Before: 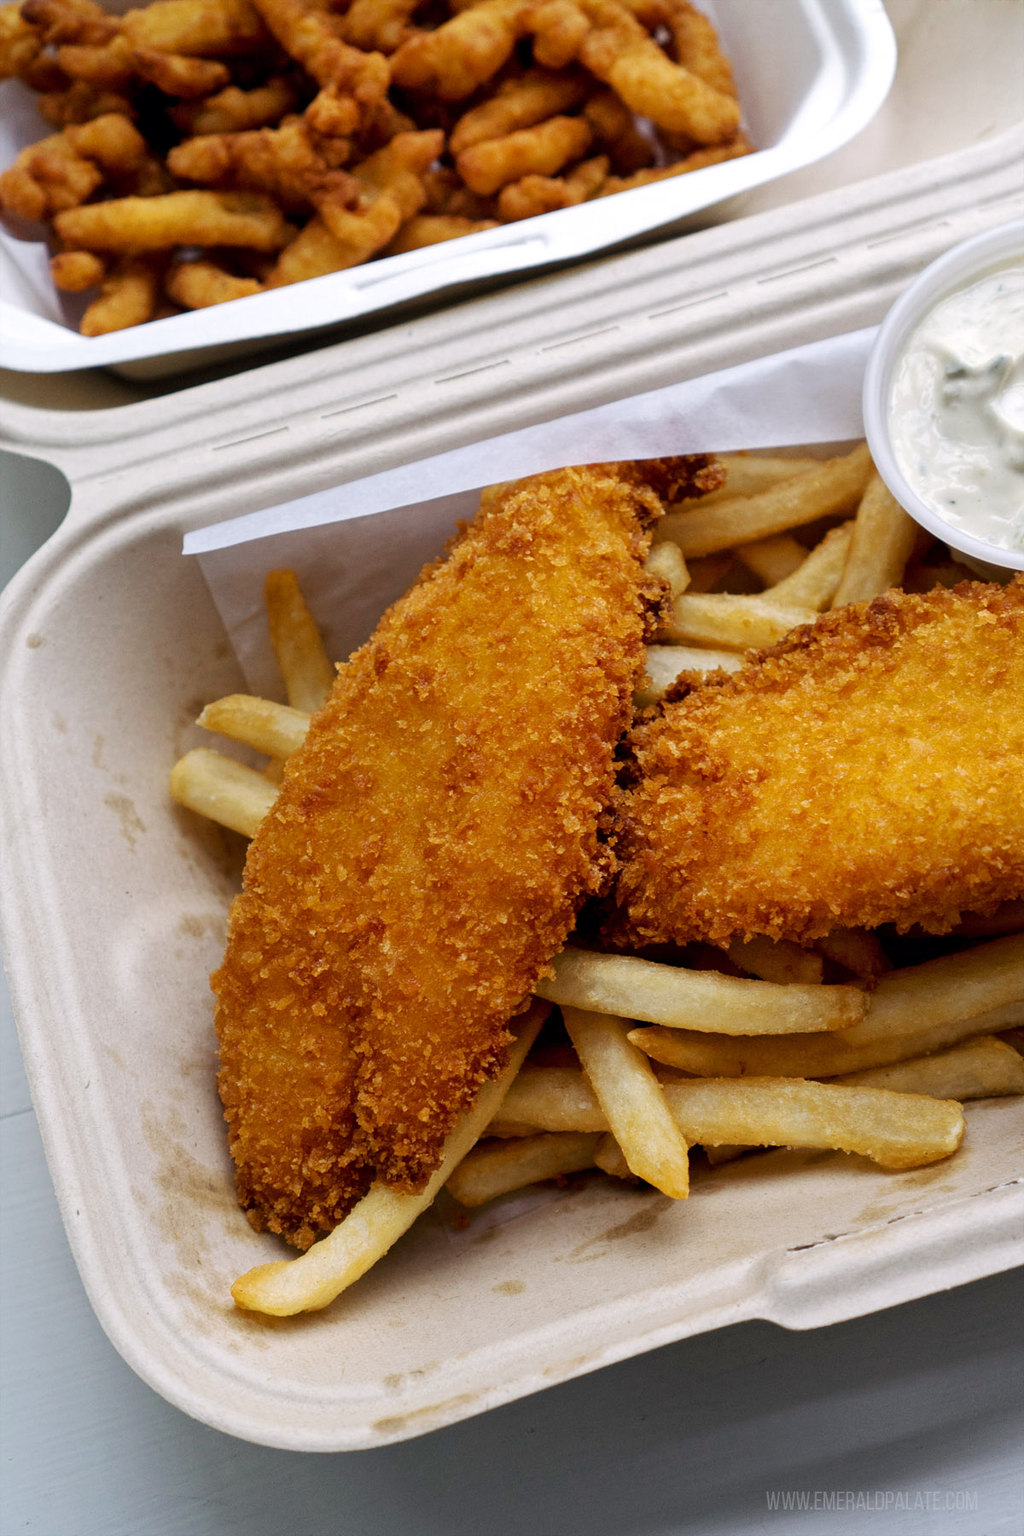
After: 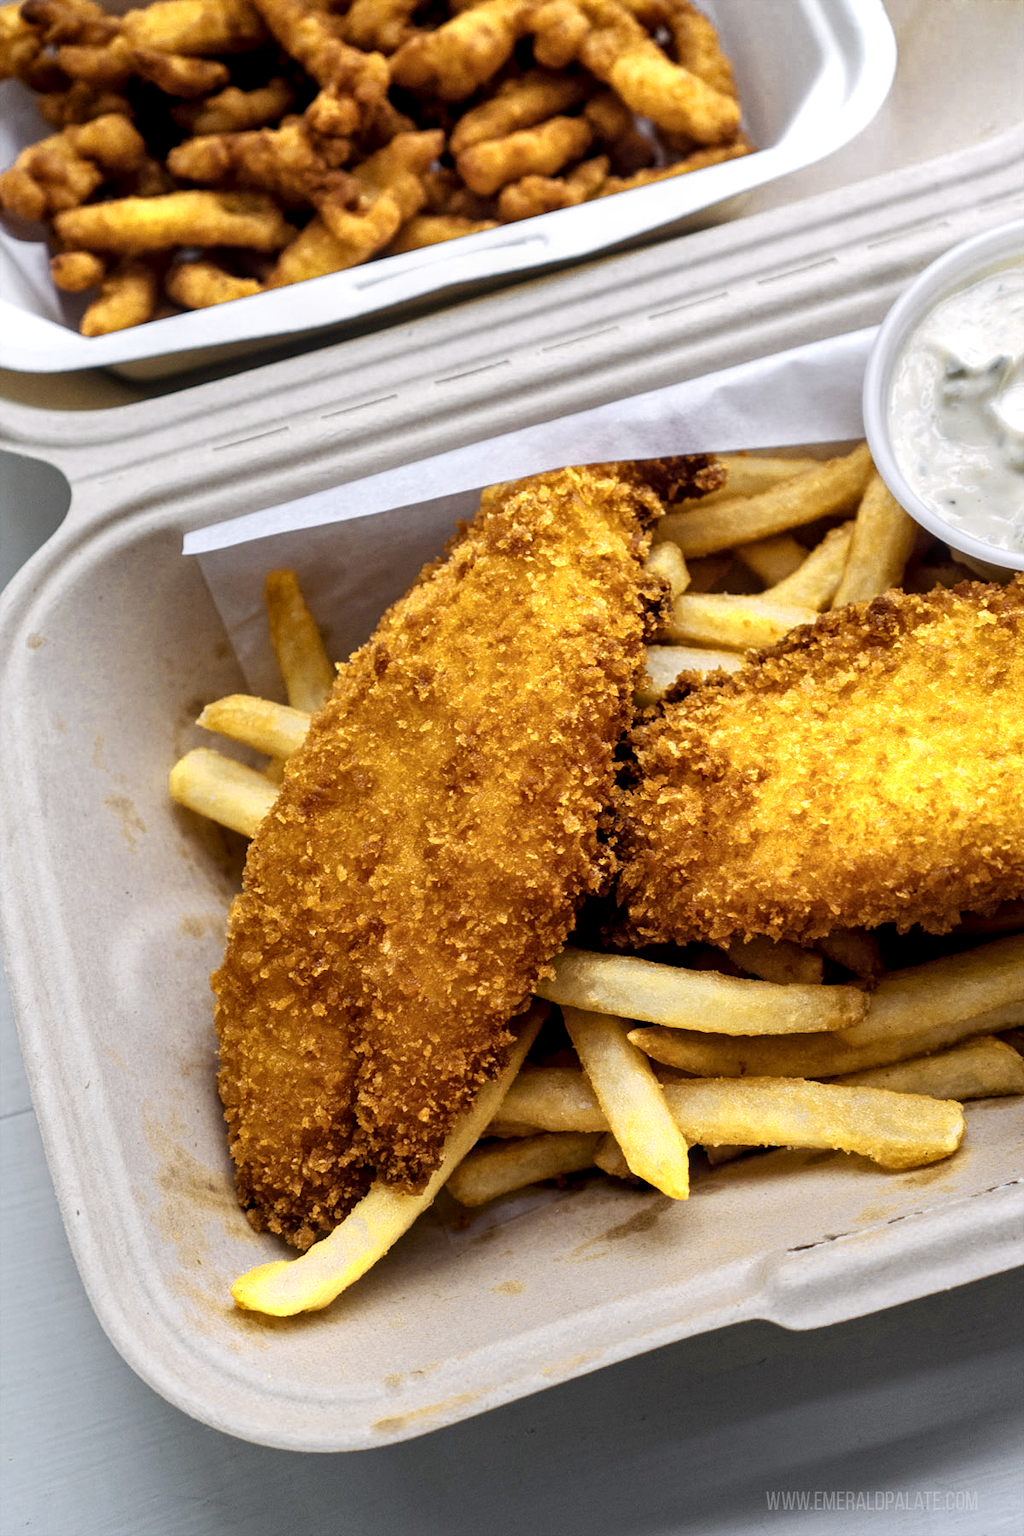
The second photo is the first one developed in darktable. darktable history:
local contrast: detail 130%
color zones: curves: ch0 [(0.004, 0.306) (0.107, 0.448) (0.252, 0.656) (0.41, 0.398) (0.595, 0.515) (0.768, 0.628)]; ch1 [(0.07, 0.323) (0.151, 0.452) (0.252, 0.608) (0.346, 0.221) (0.463, 0.189) (0.61, 0.368) (0.735, 0.395) (0.921, 0.412)]; ch2 [(0, 0.476) (0.132, 0.512) (0.243, 0.512) (0.397, 0.48) (0.522, 0.376) (0.634, 0.536) (0.761, 0.46)]
